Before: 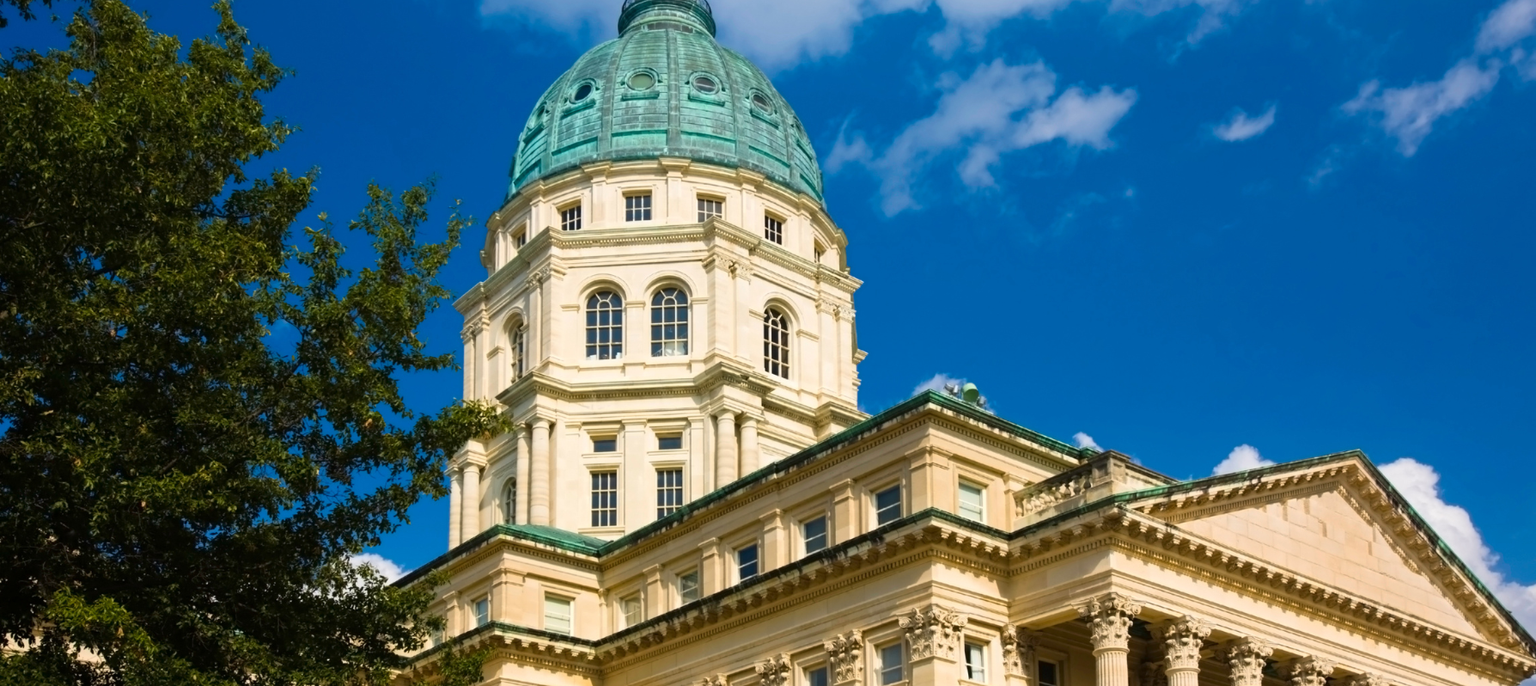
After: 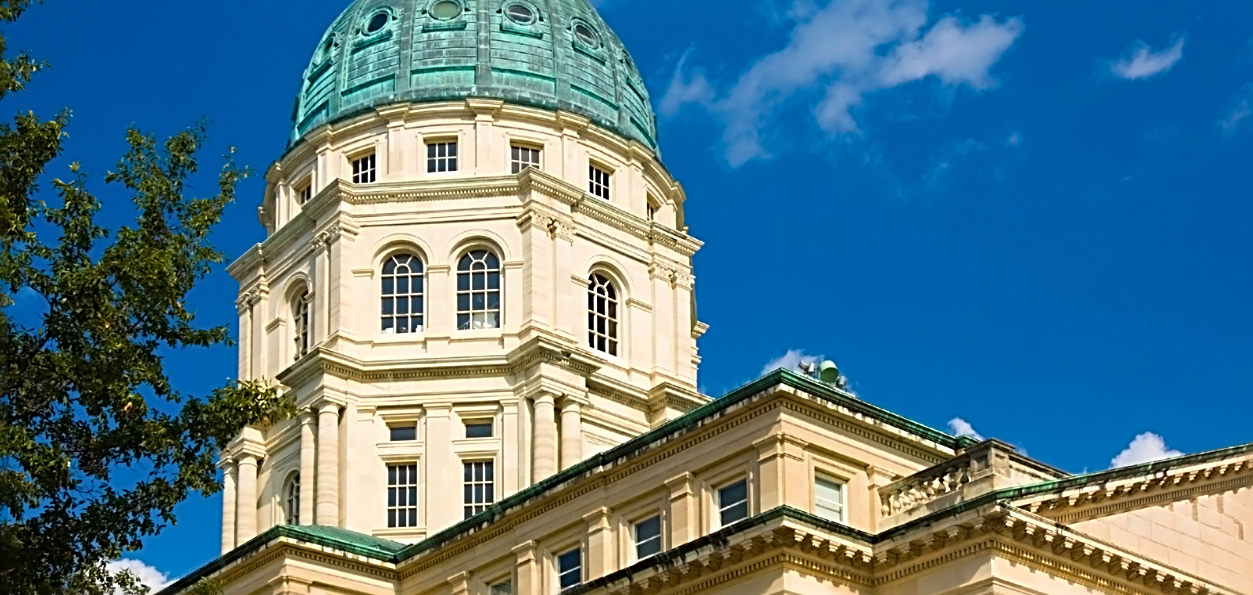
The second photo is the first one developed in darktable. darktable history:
sharpen: radius 2.84, amount 0.718
crop and rotate: left 16.884%, top 10.763%, right 12.995%, bottom 14.642%
